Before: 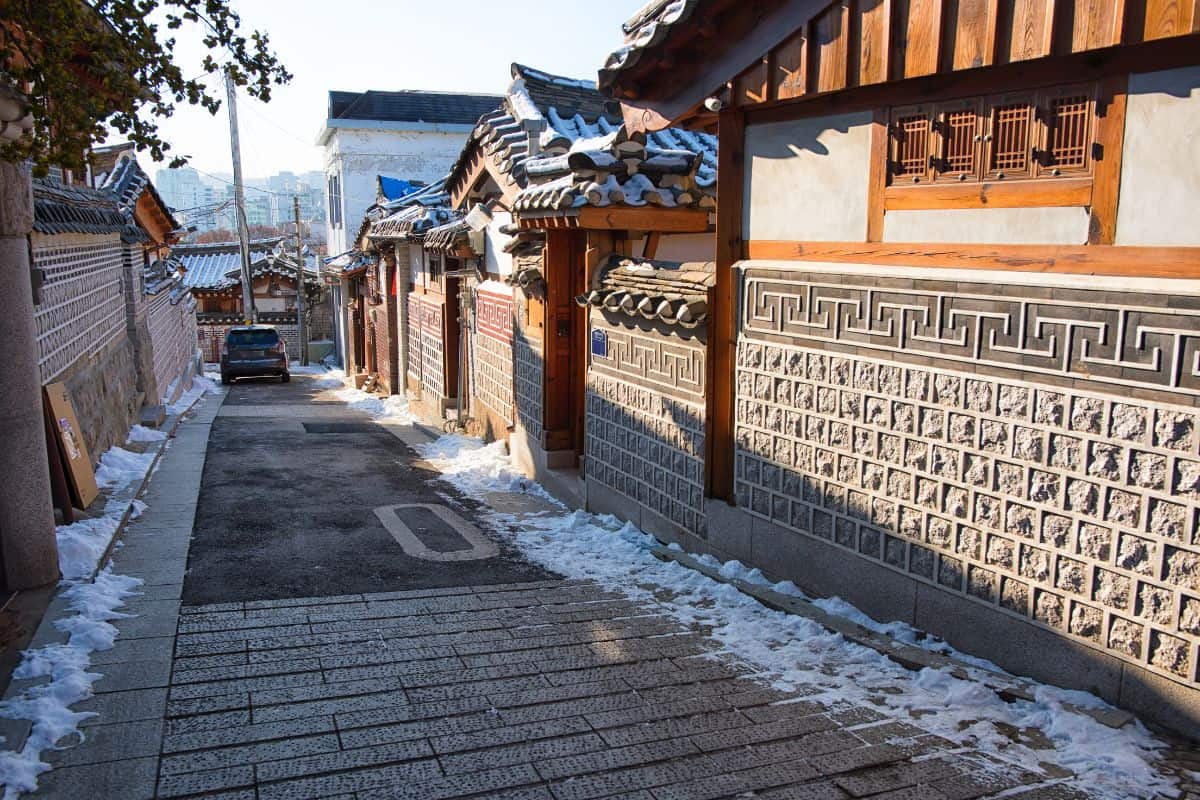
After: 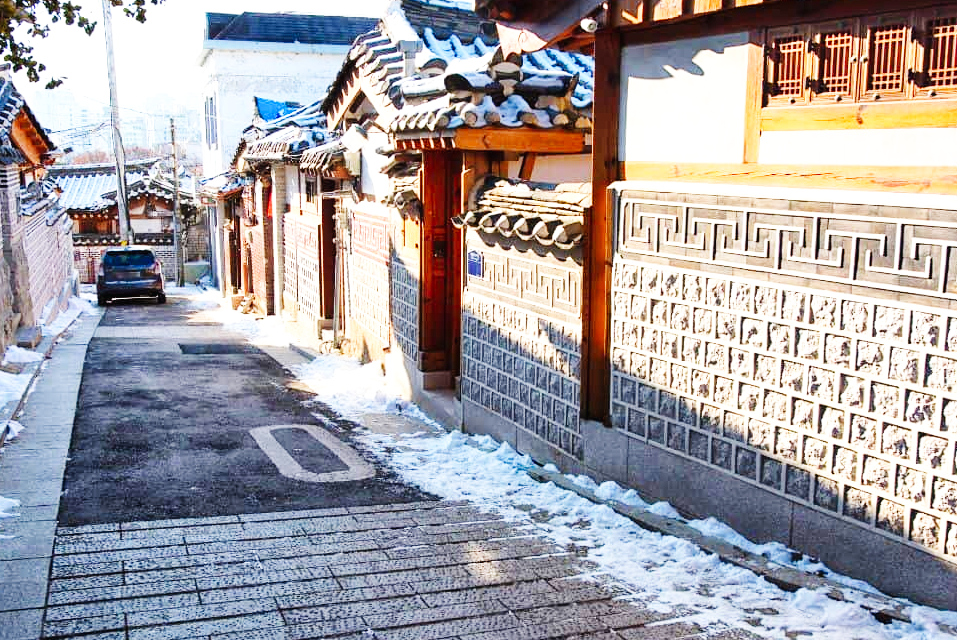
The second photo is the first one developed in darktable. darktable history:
crop and rotate: left 10.339%, top 9.989%, right 9.851%, bottom 9.976%
exposure: exposure 0.271 EV, compensate highlight preservation false
base curve: curves: ch0 [(0, 0.003) (0.001, 0.002) (0.006, 0.004) (0.02, 0.022) (0.048, 0.086) (0.094, 0.234) (0.162, 0.431) (0.258, 0.629) (0.385, 0.8) (0.548, 0.918) (0.751, 0.988) (1, 1)], preserve colors none
